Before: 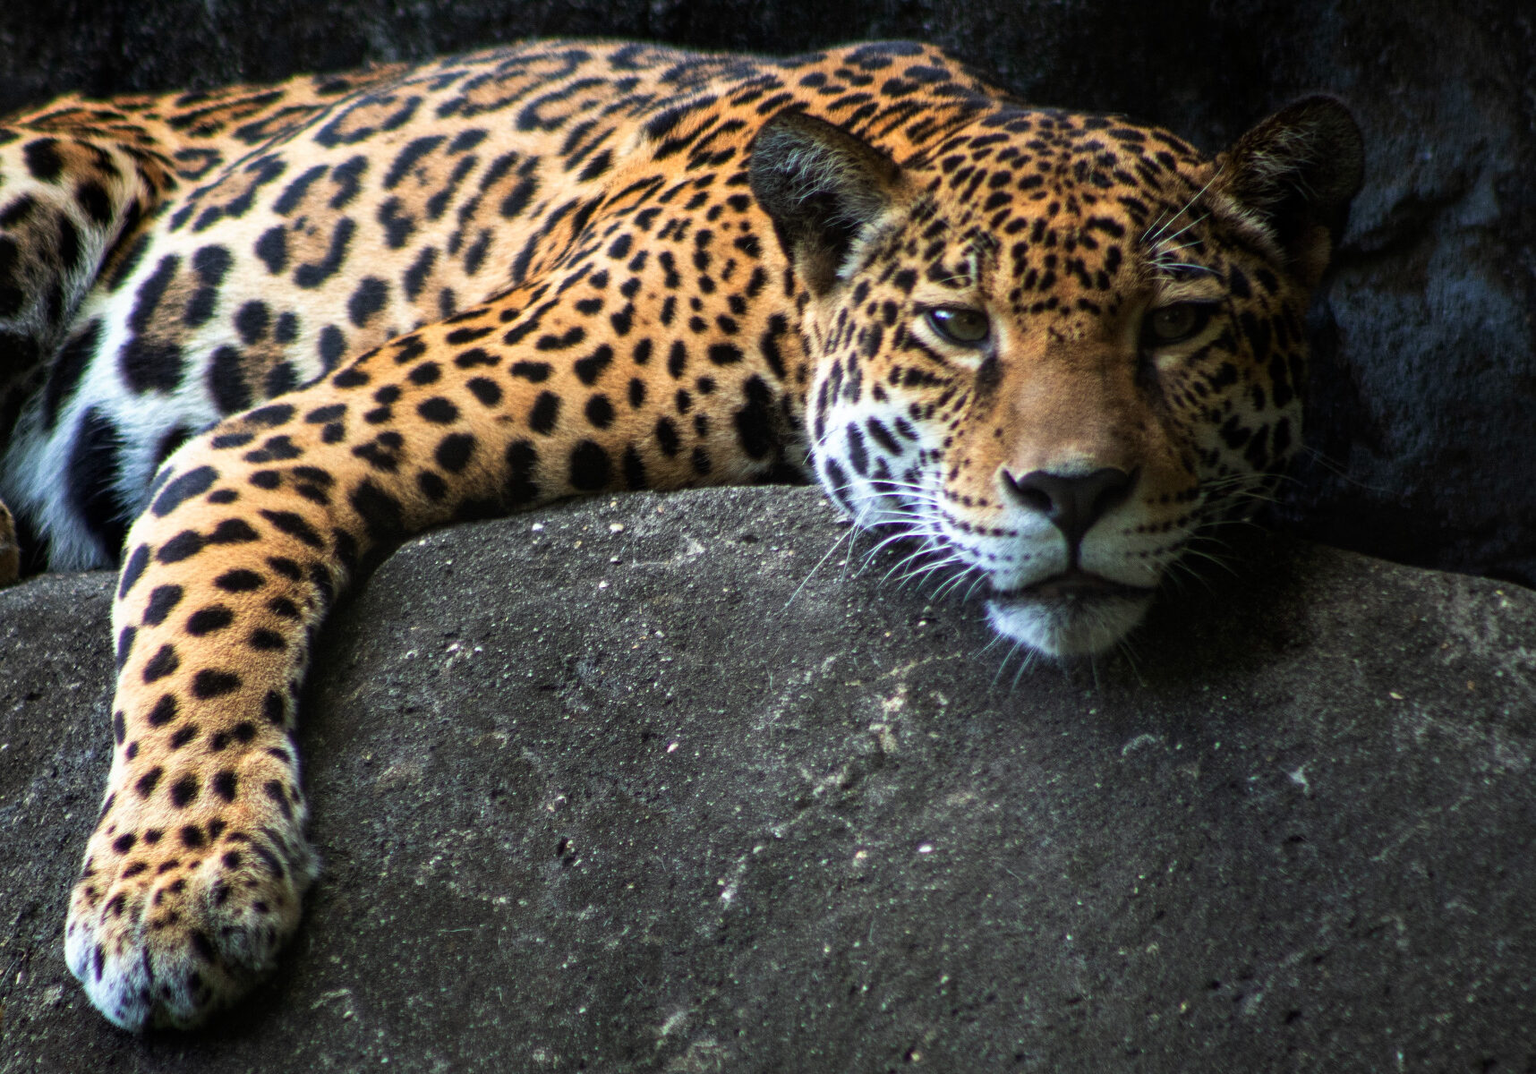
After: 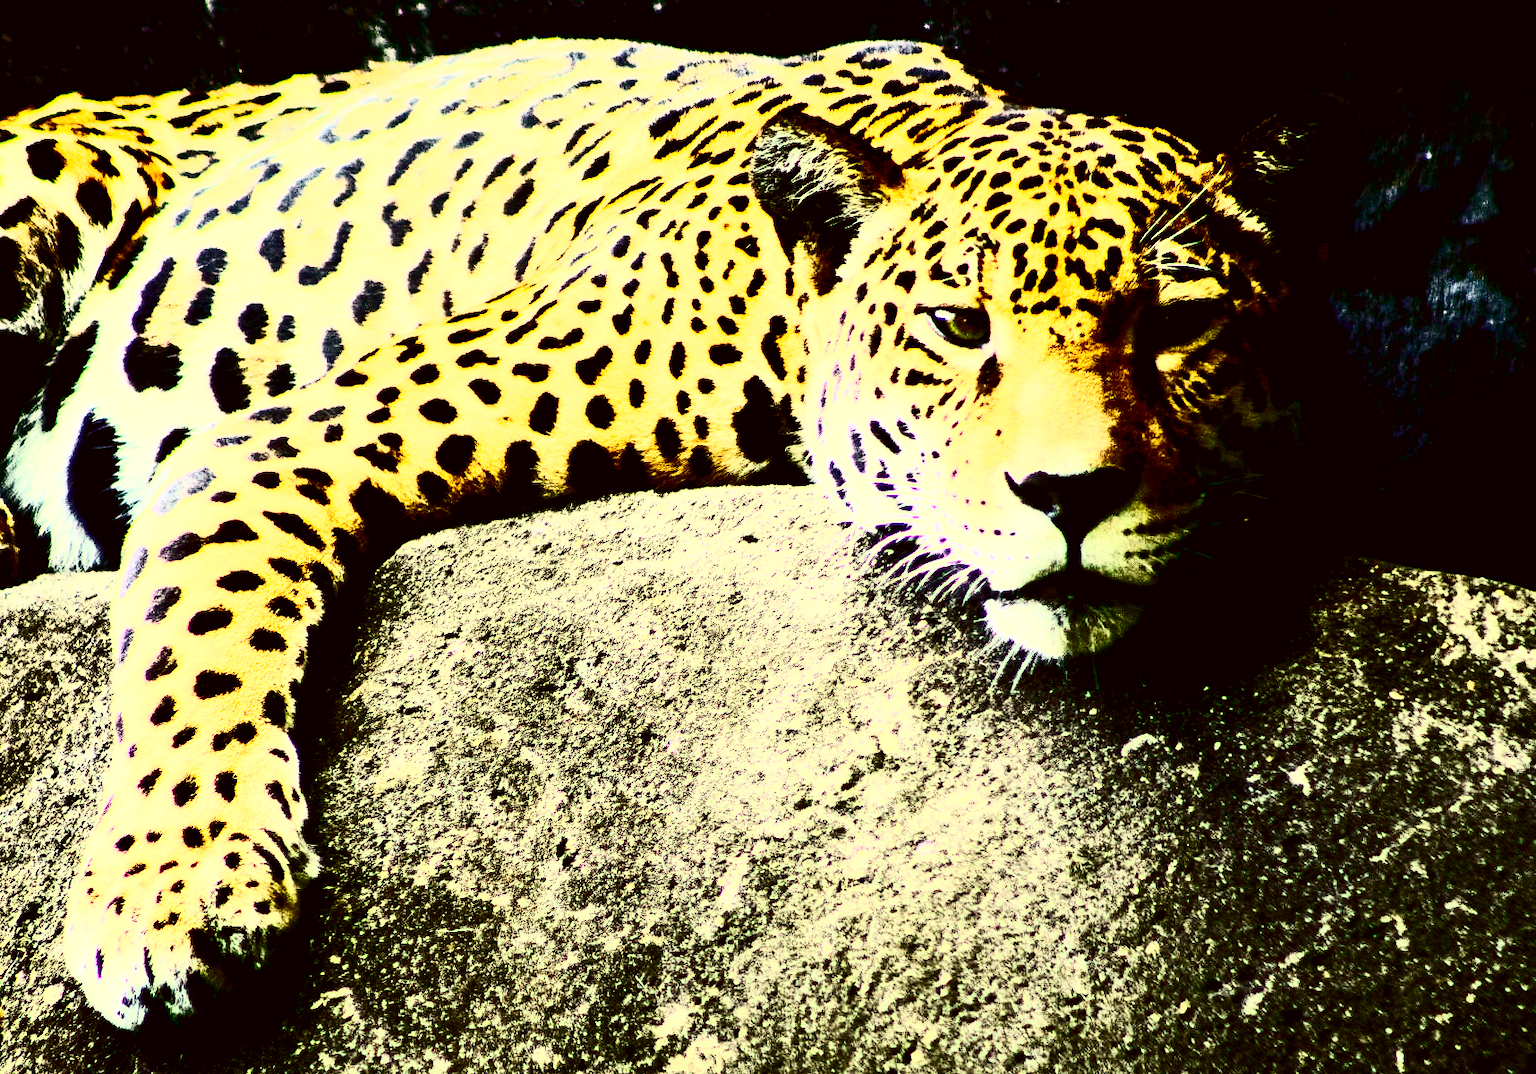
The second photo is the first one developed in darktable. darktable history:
color correction: highlights a* 0.09, highlights b* 28.92, shadows a* -0.299, shadows b* 21.49
exposure: black level correction 0.014, exposure 1.778 EV, compensate exposure bias true, compensate highlight preservation false
base curve: curves: ch0 [(0, 0) (0.036, 0.025) (0.121, 0.166) (0.206, 0.329) (0.605, 0.79) (1, 1)], preserve colors none
contrast brightness saturation: contrast 0.925, brightness 0.191
